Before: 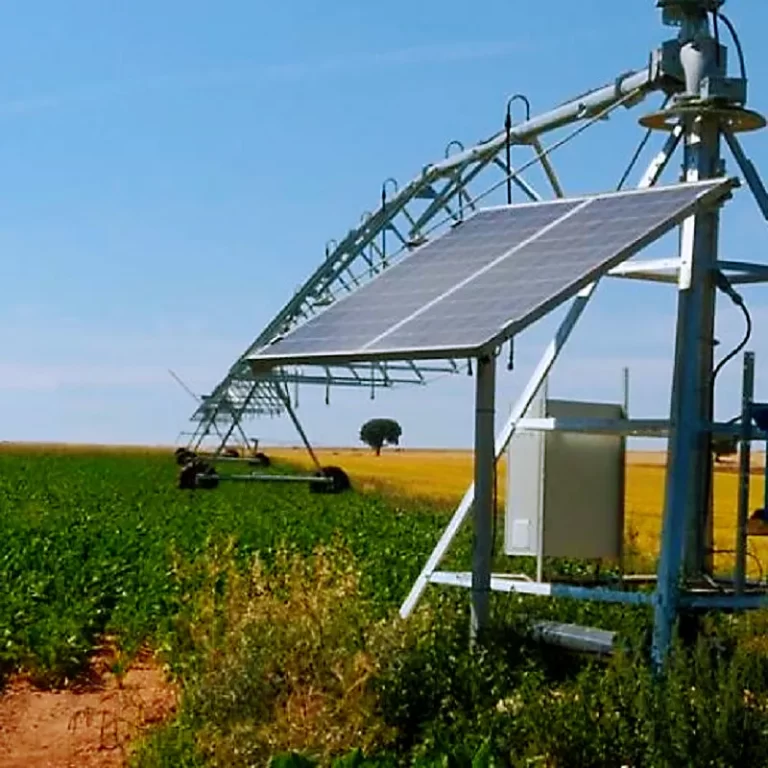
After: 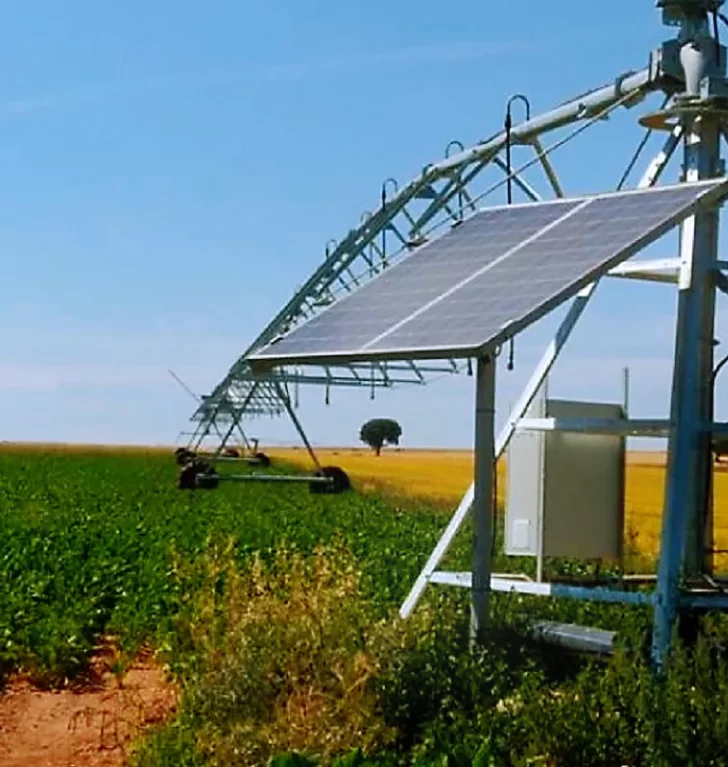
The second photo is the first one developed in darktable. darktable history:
crop and rotate: right 5.167%
bloom: size 16%, threshold 98%, strength 20%
